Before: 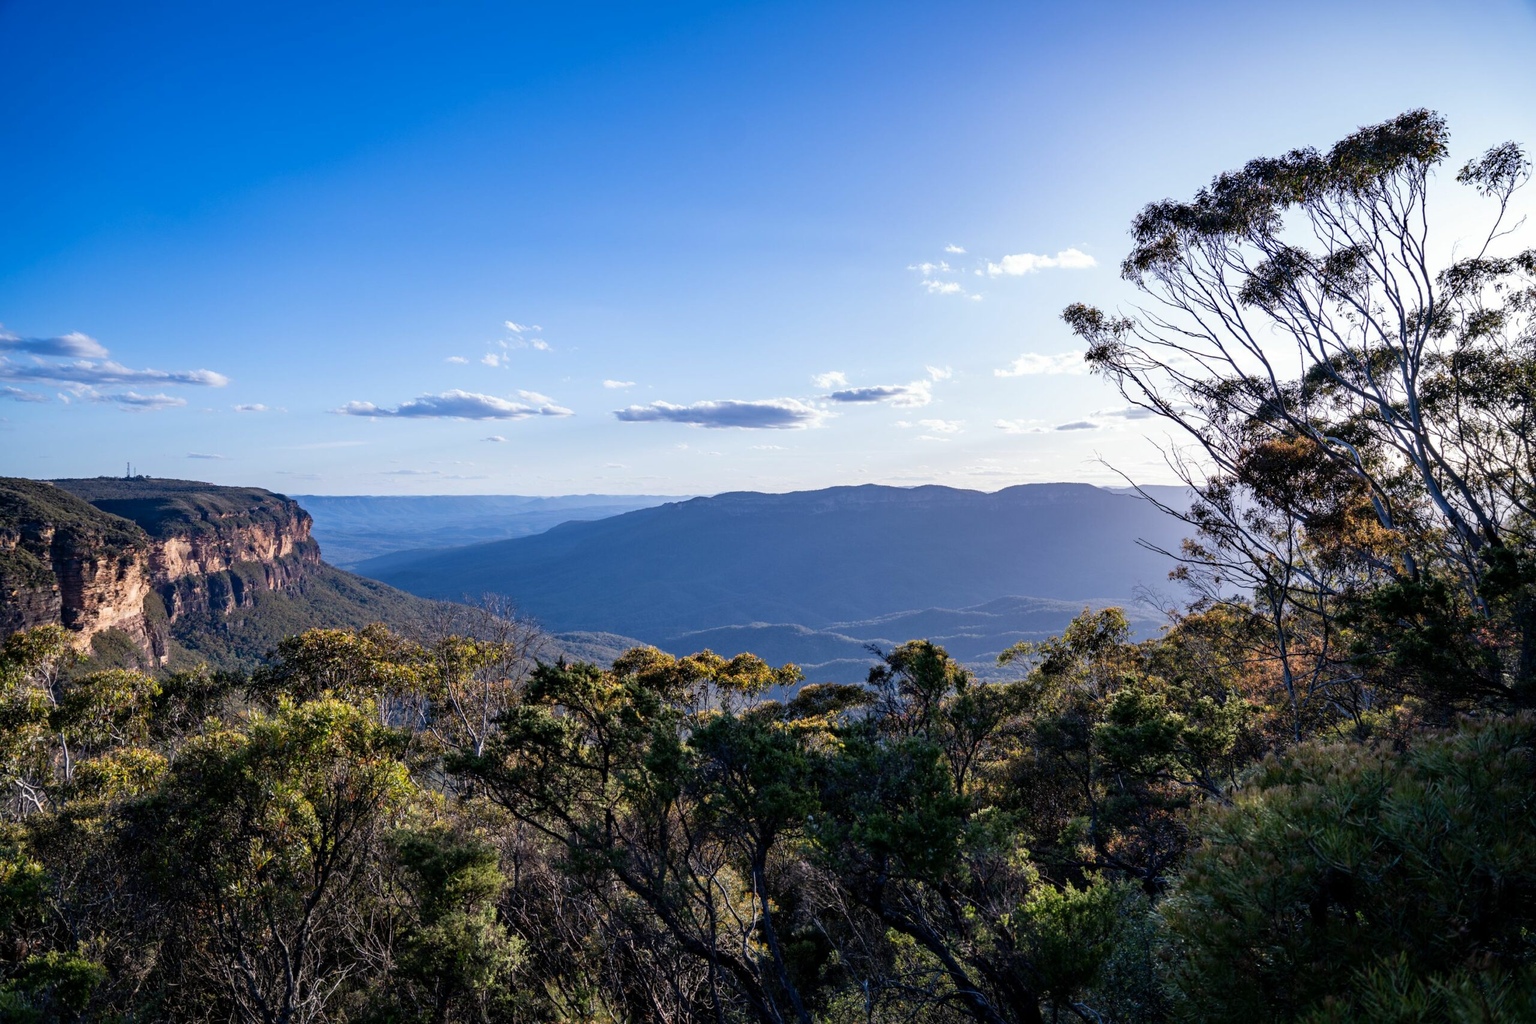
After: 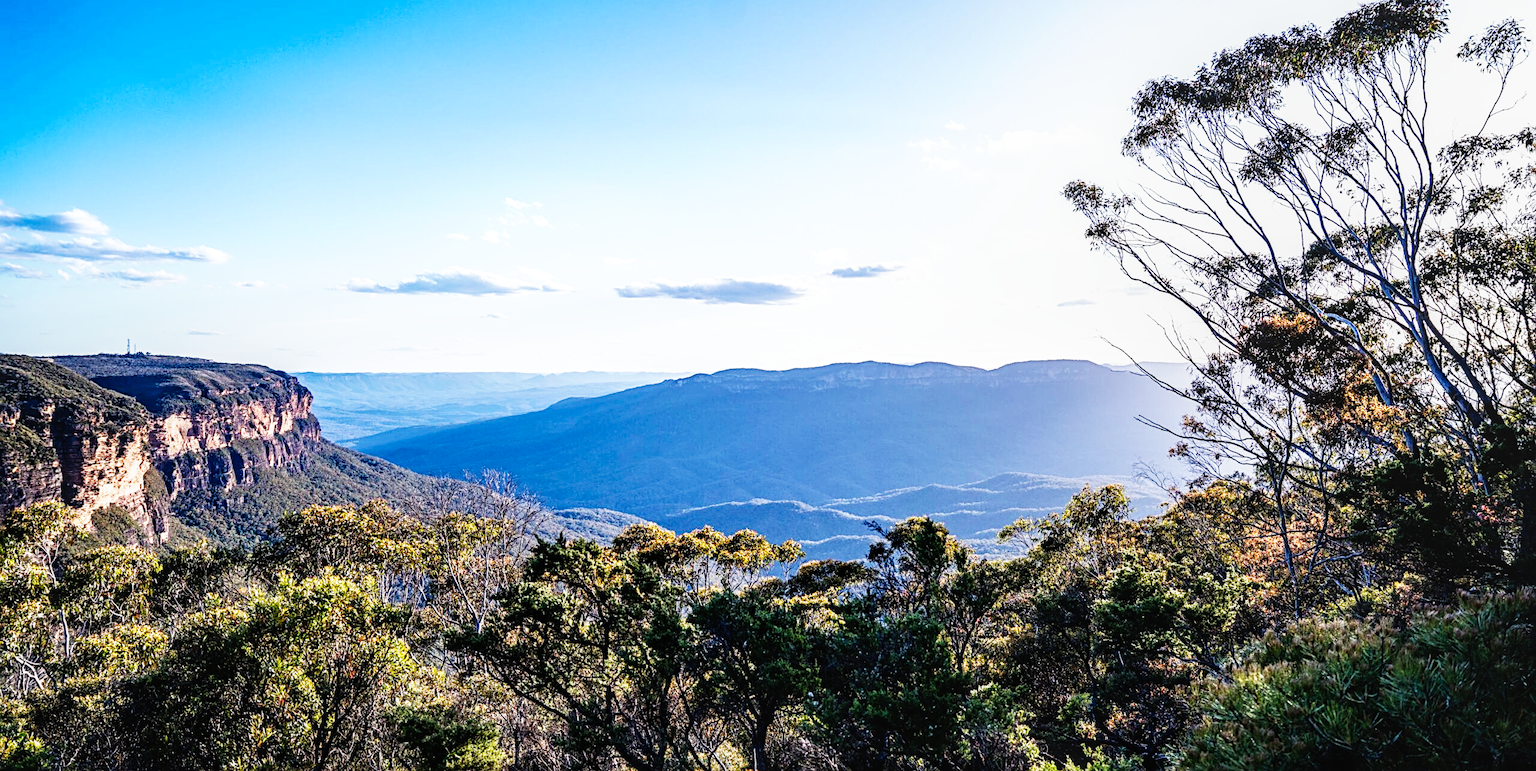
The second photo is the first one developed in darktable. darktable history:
local contrast: on, module defaults
sharpen: radius 3.079
base curve: curves: ch0 [(0, 0) (0.007, 0.004) (0.027, 0.03) (0.046, 0.07) (0.207, 0.54) (0.442, 0.872) (0.673, 0.972) (1, 1)], preserve colors none
crop and rotate: top 12.087%, bottom 12.532%
